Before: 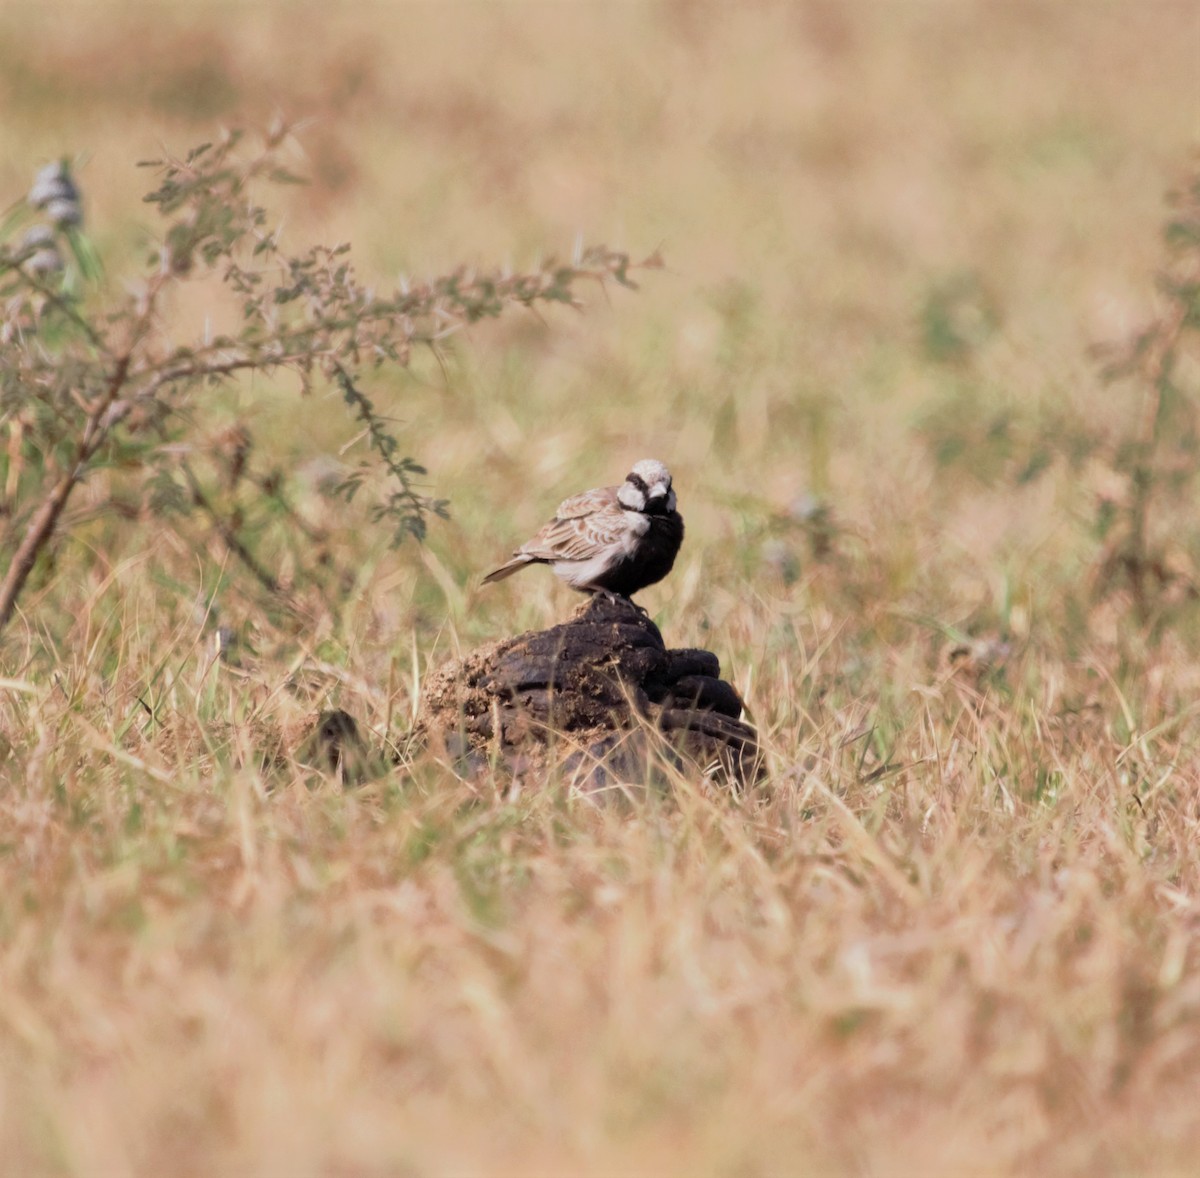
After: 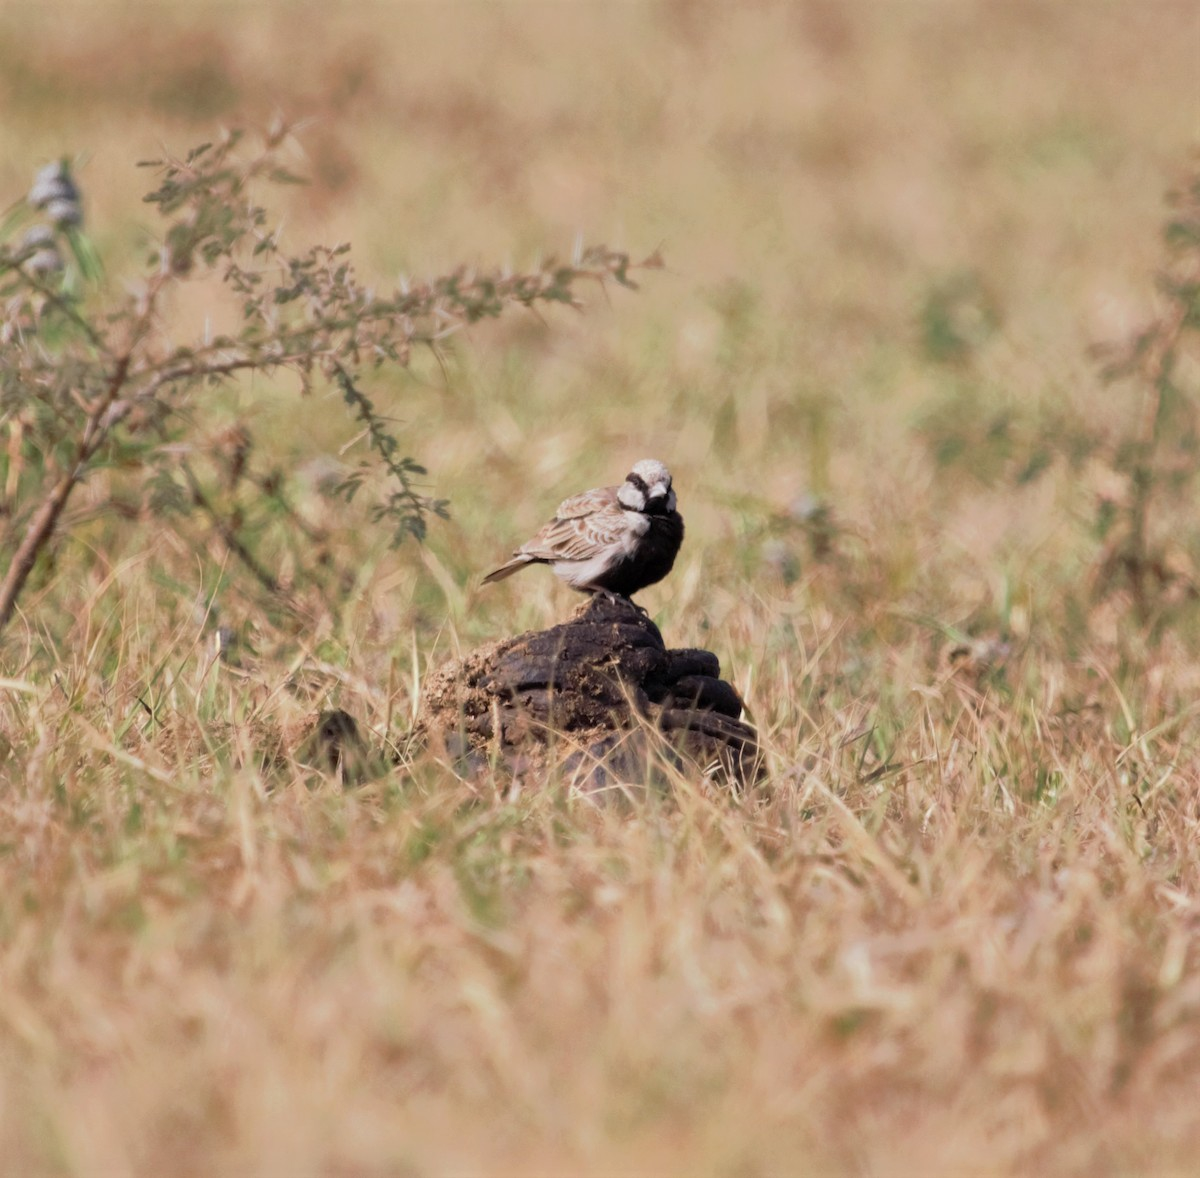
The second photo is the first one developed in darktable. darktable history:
shadows and highlights: shadows 48.97, highlights -42.47, soften with gaussian
